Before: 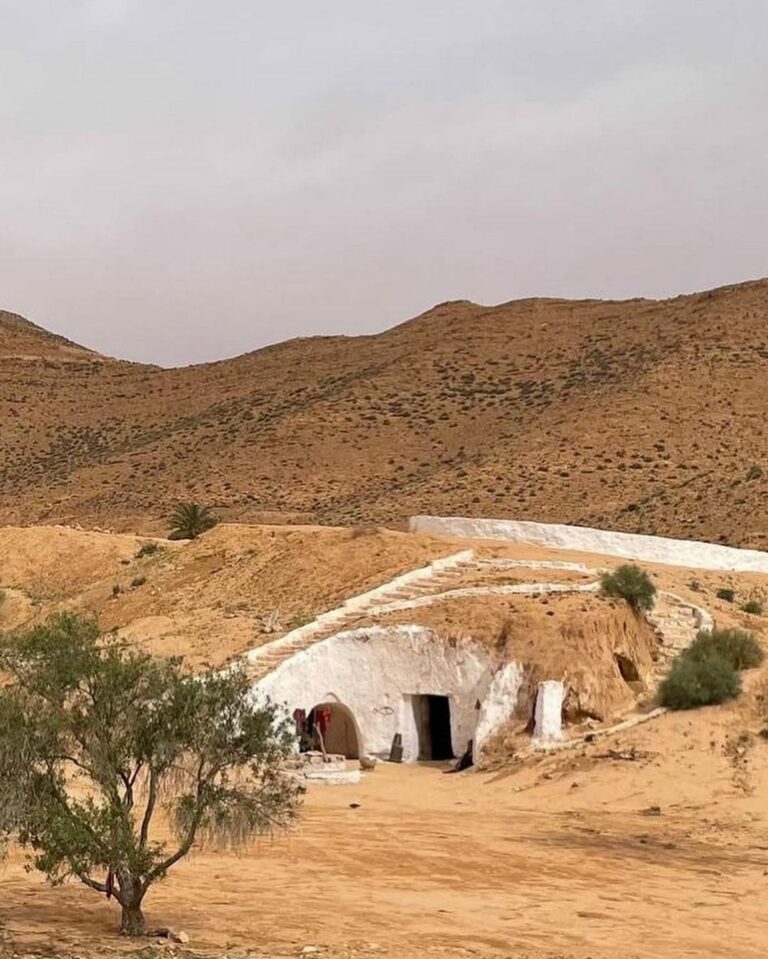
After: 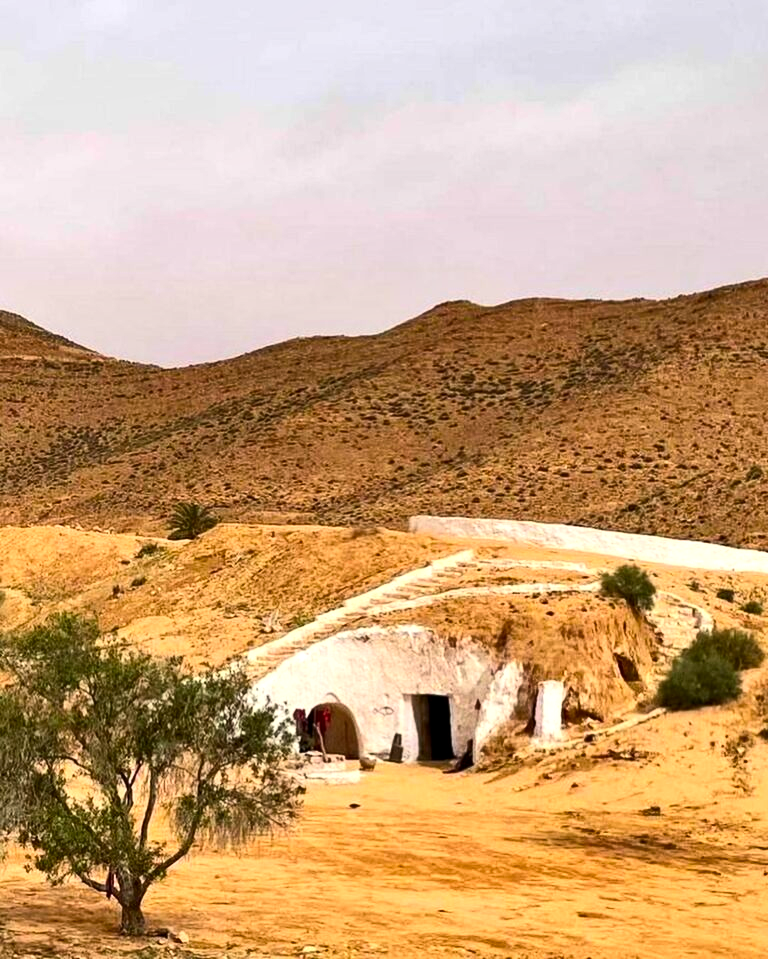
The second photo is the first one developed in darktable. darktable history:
color balance rgb: linear chroma grading › global chroma 10%, global vibrance 10%, contrast 15%, saturation formula JzAzBz (2021)
shadows and highlights: soften with gaussian
local contrast: highlights 100%, shadows 100%, detail 120%, midtone range 0.2
contrast brightness saturation: contrast 0.23, brightness 0.1, saturation 0.29
